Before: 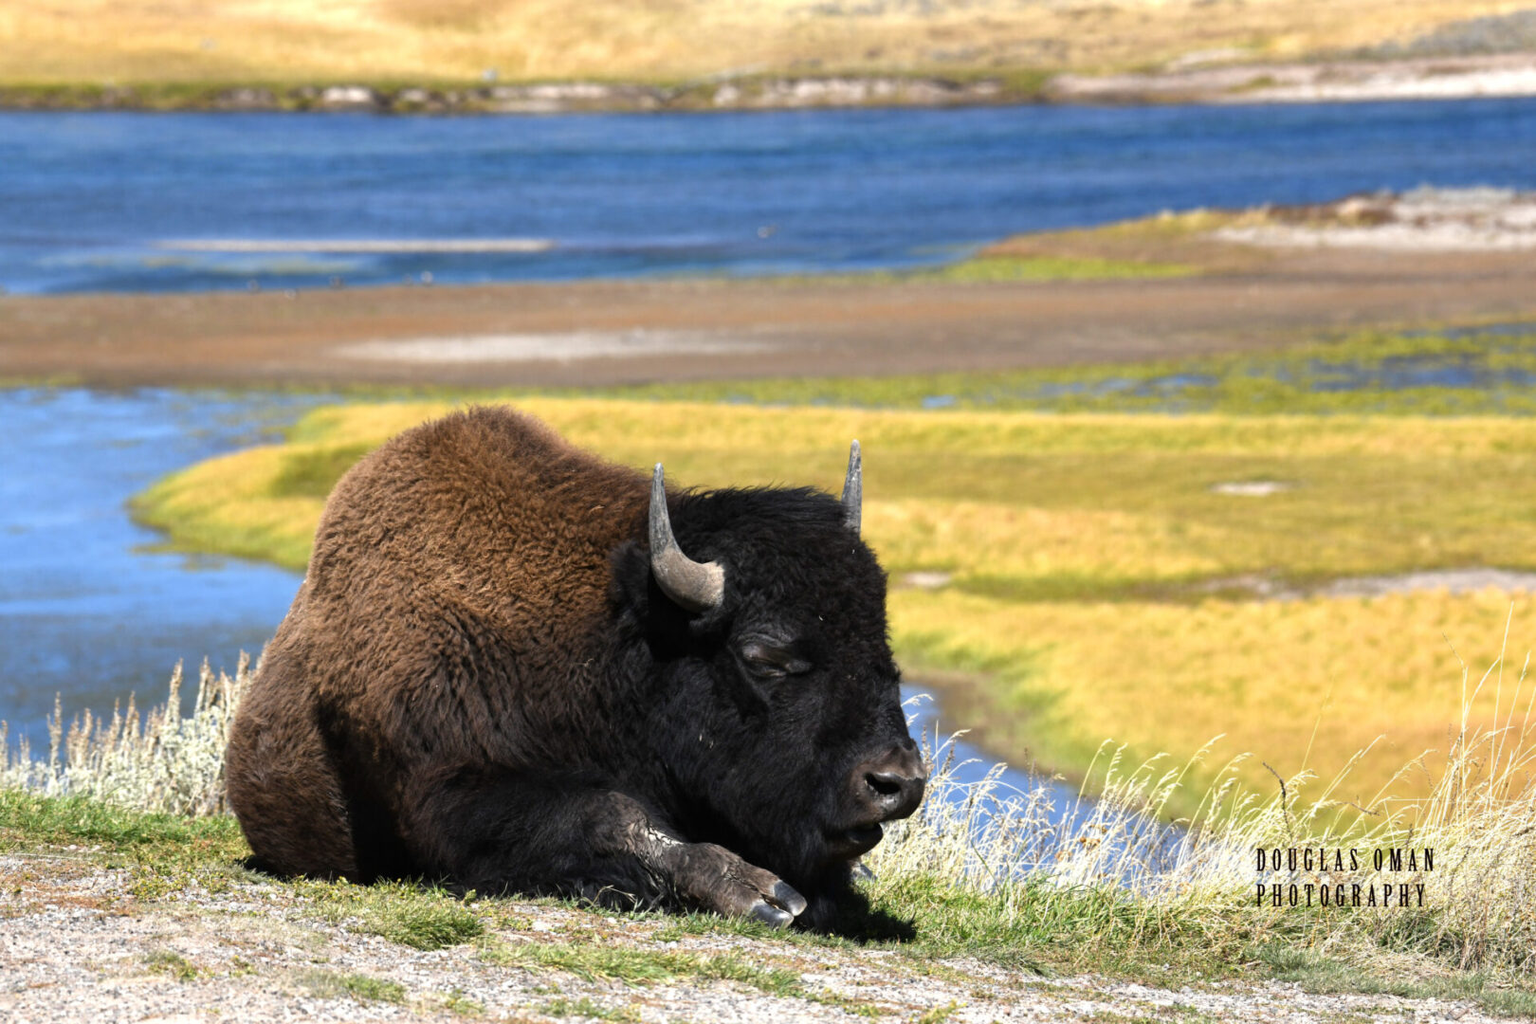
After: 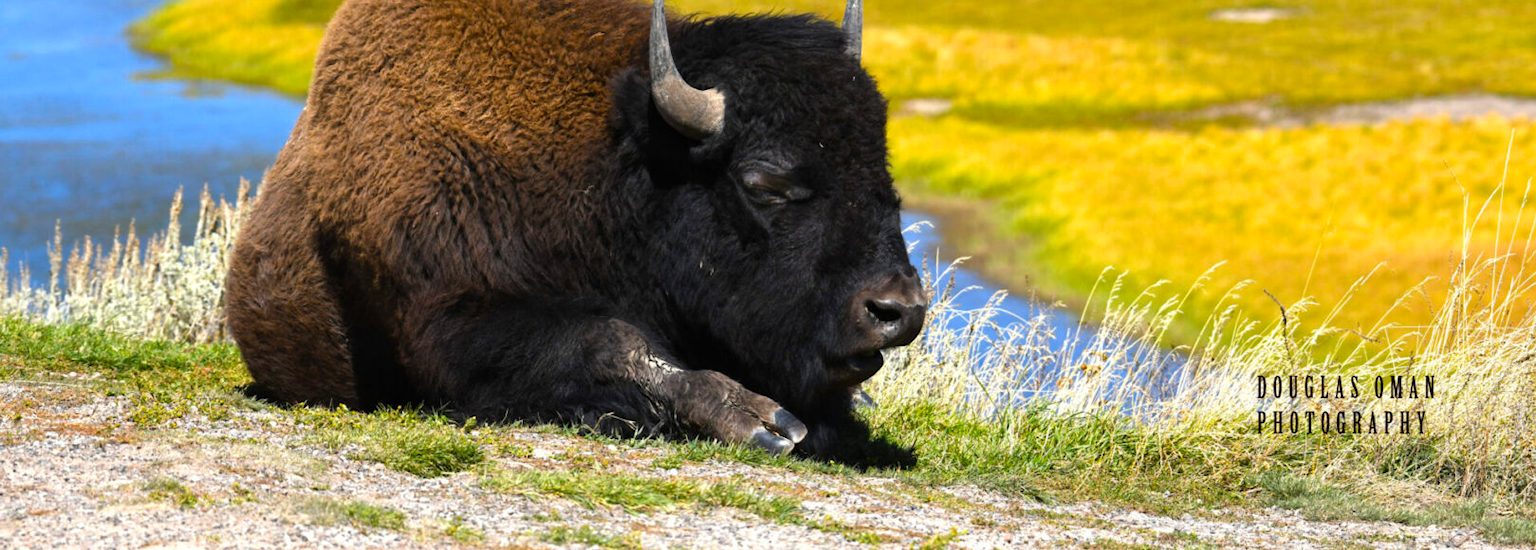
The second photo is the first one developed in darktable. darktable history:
crop and rotate: top 46.237%
color balance rgb: perceptual saturation grading › global saturation 30%, global vibrance 20%
